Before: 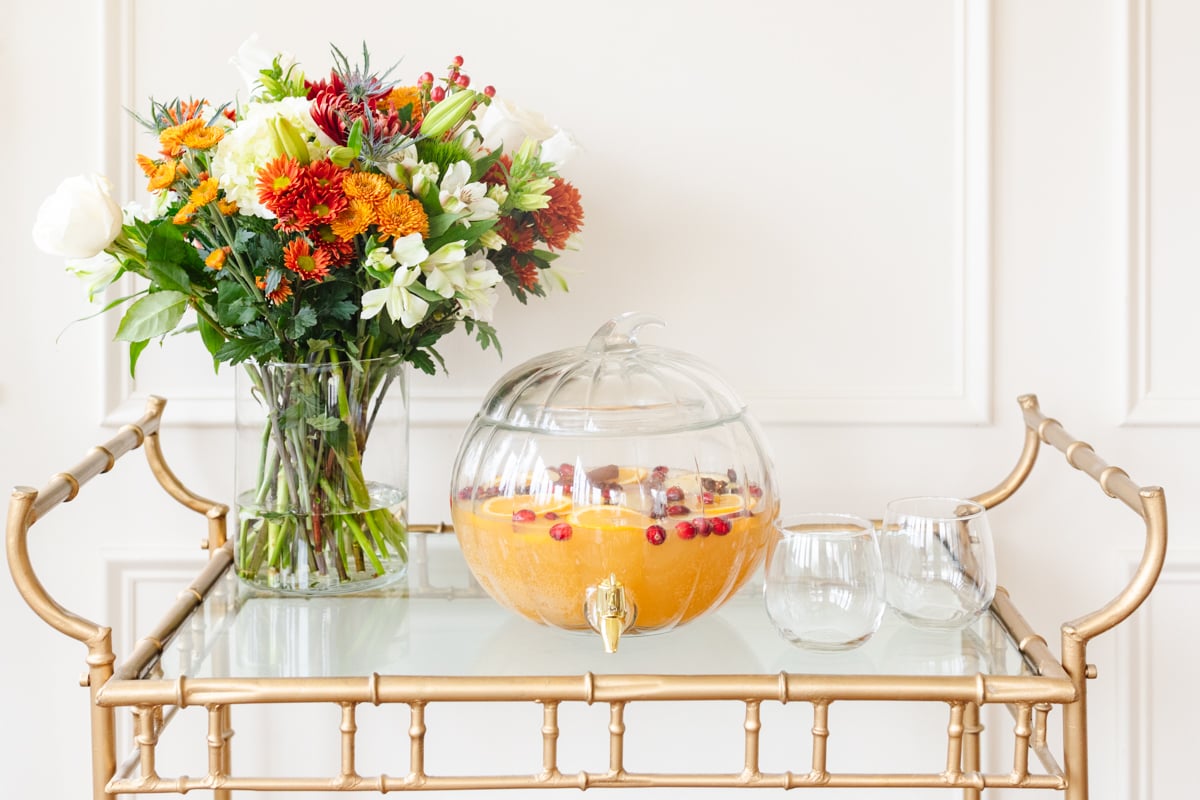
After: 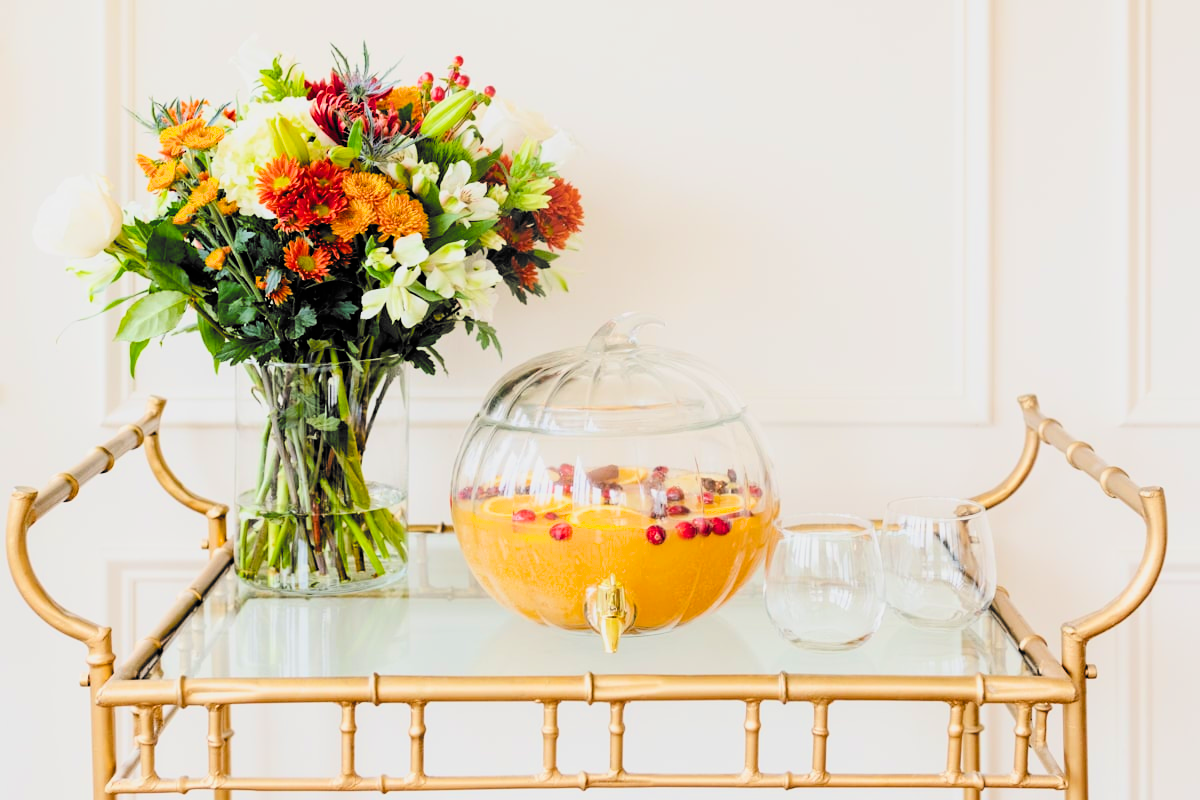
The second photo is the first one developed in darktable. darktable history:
filmic rgb: black relative exposure -5 EV, white relative exposure 3.51 EV, hardness 3.18, contrast 1.489, highlights saturation mix -49.94%, color science v6 (2022)
color balance rgb: perceptual saturation grading › global saturation 30.646%, global vibrance 20%
